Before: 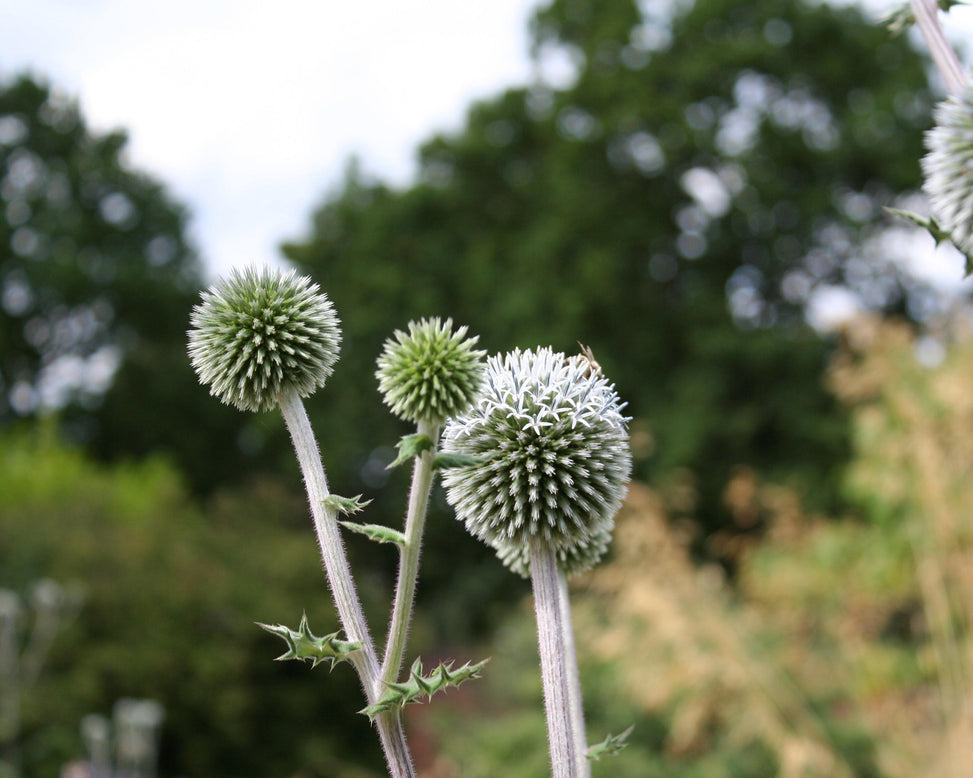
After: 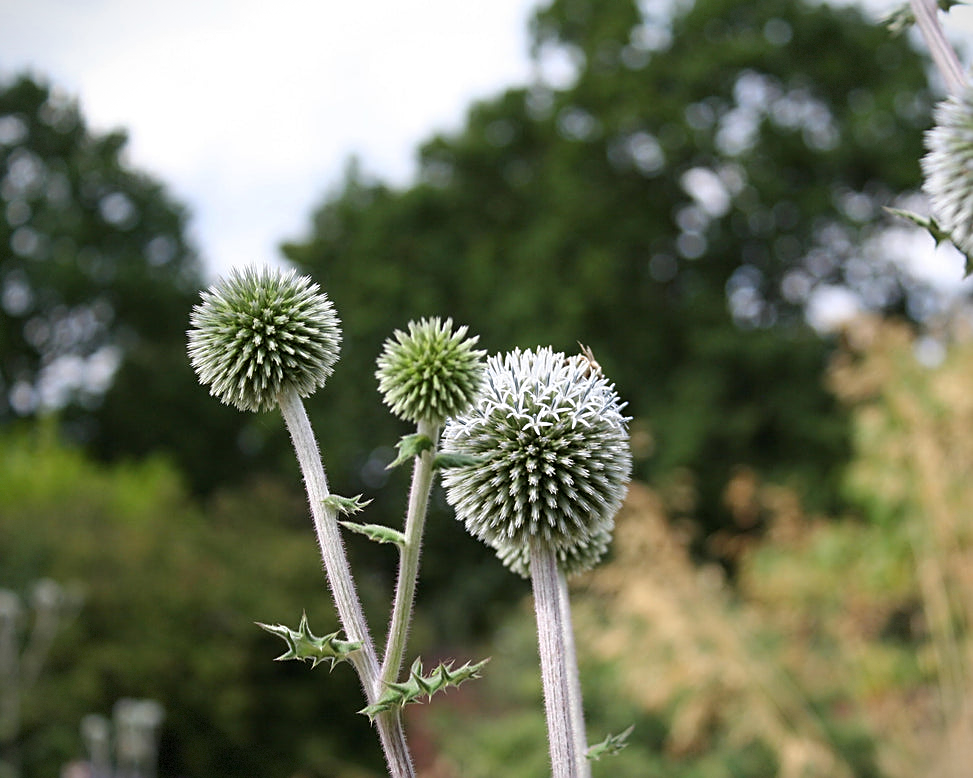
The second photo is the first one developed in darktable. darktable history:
sharpen: on, module defaults
vignetting: fall-off start 100%, fall-off radius 71%, brightness -0.434, saturation -0.2, width/height ratio 1.178, dithering 8-bit output, unbound false
